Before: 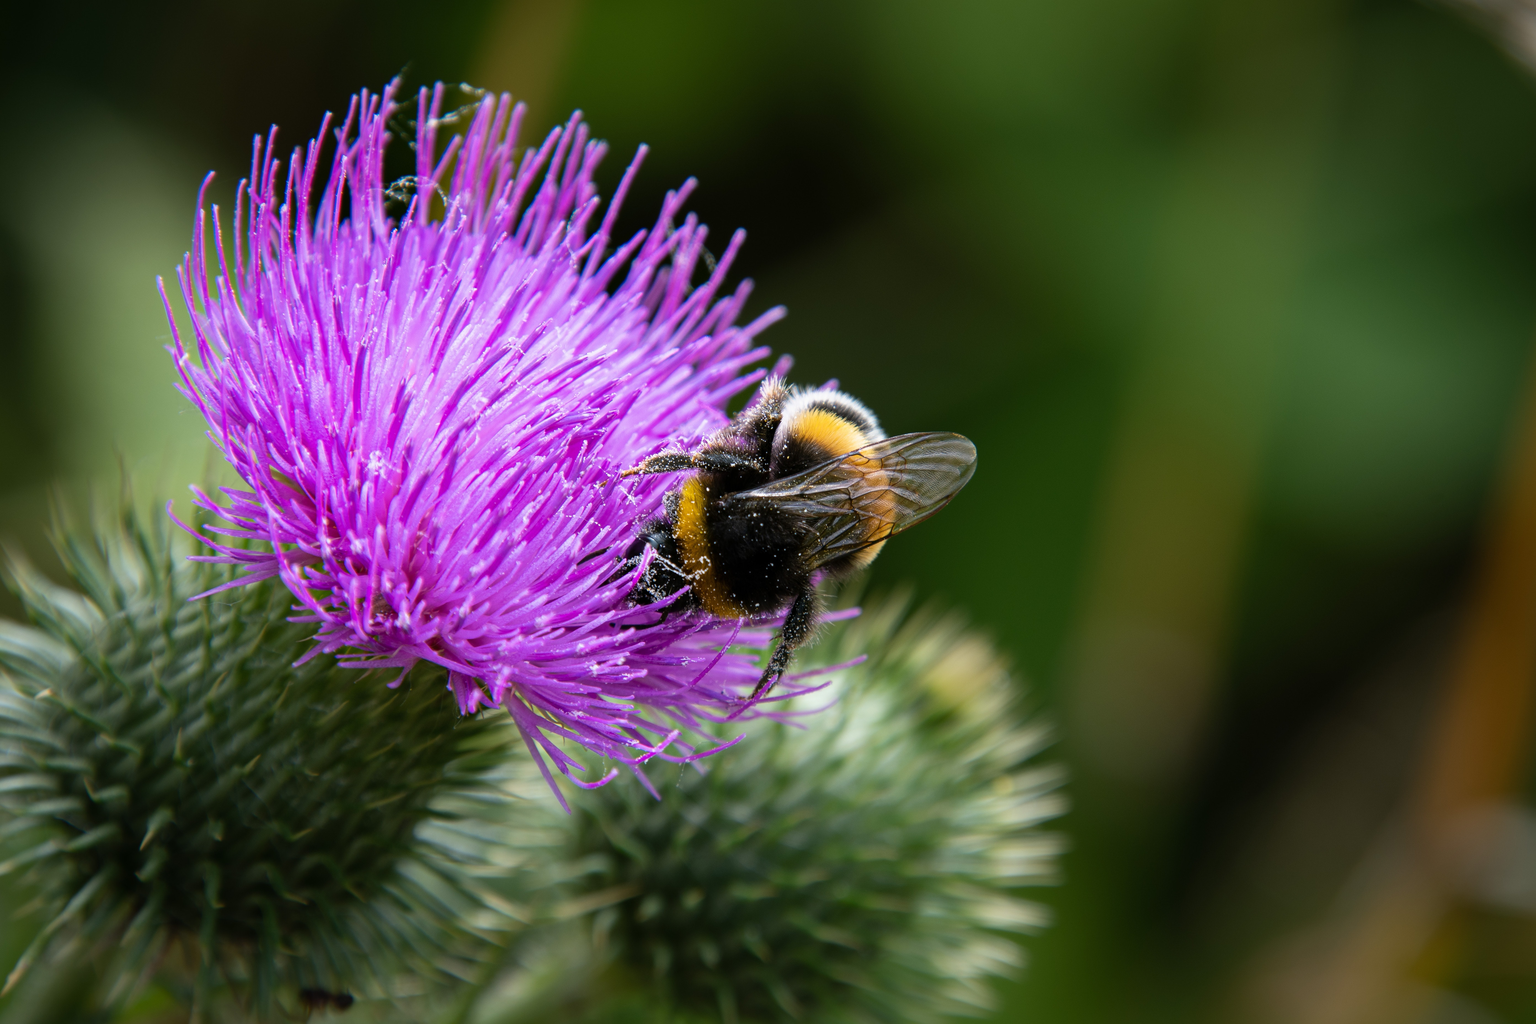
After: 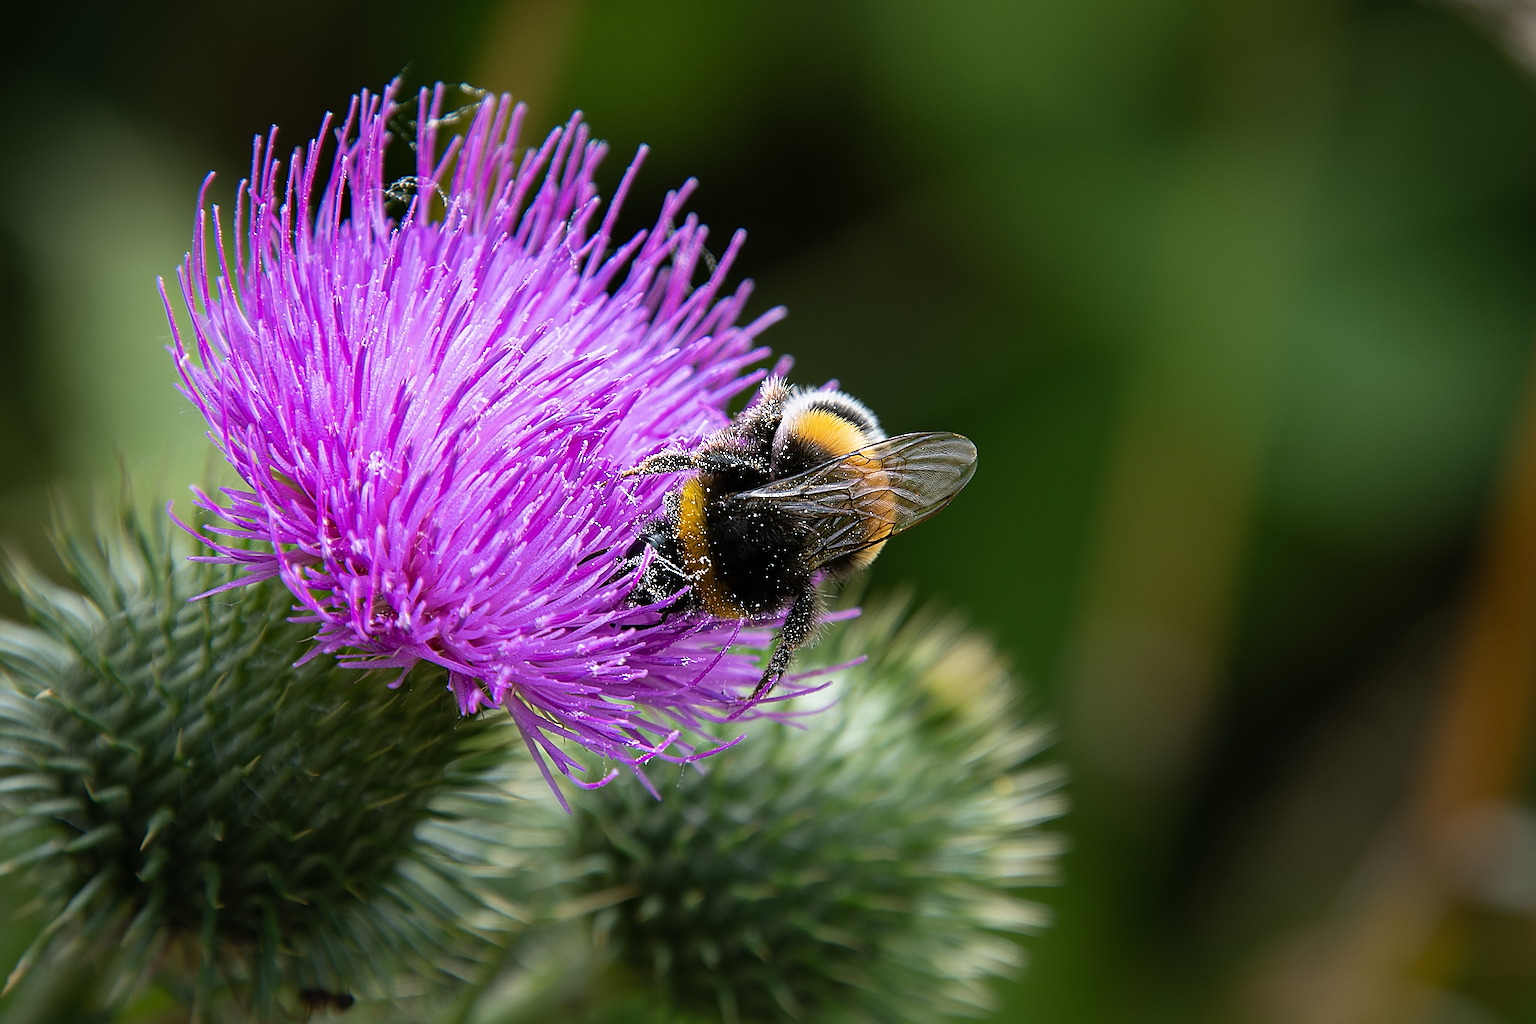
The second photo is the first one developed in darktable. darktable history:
sharpen: radius 3.171, amount 1.737
